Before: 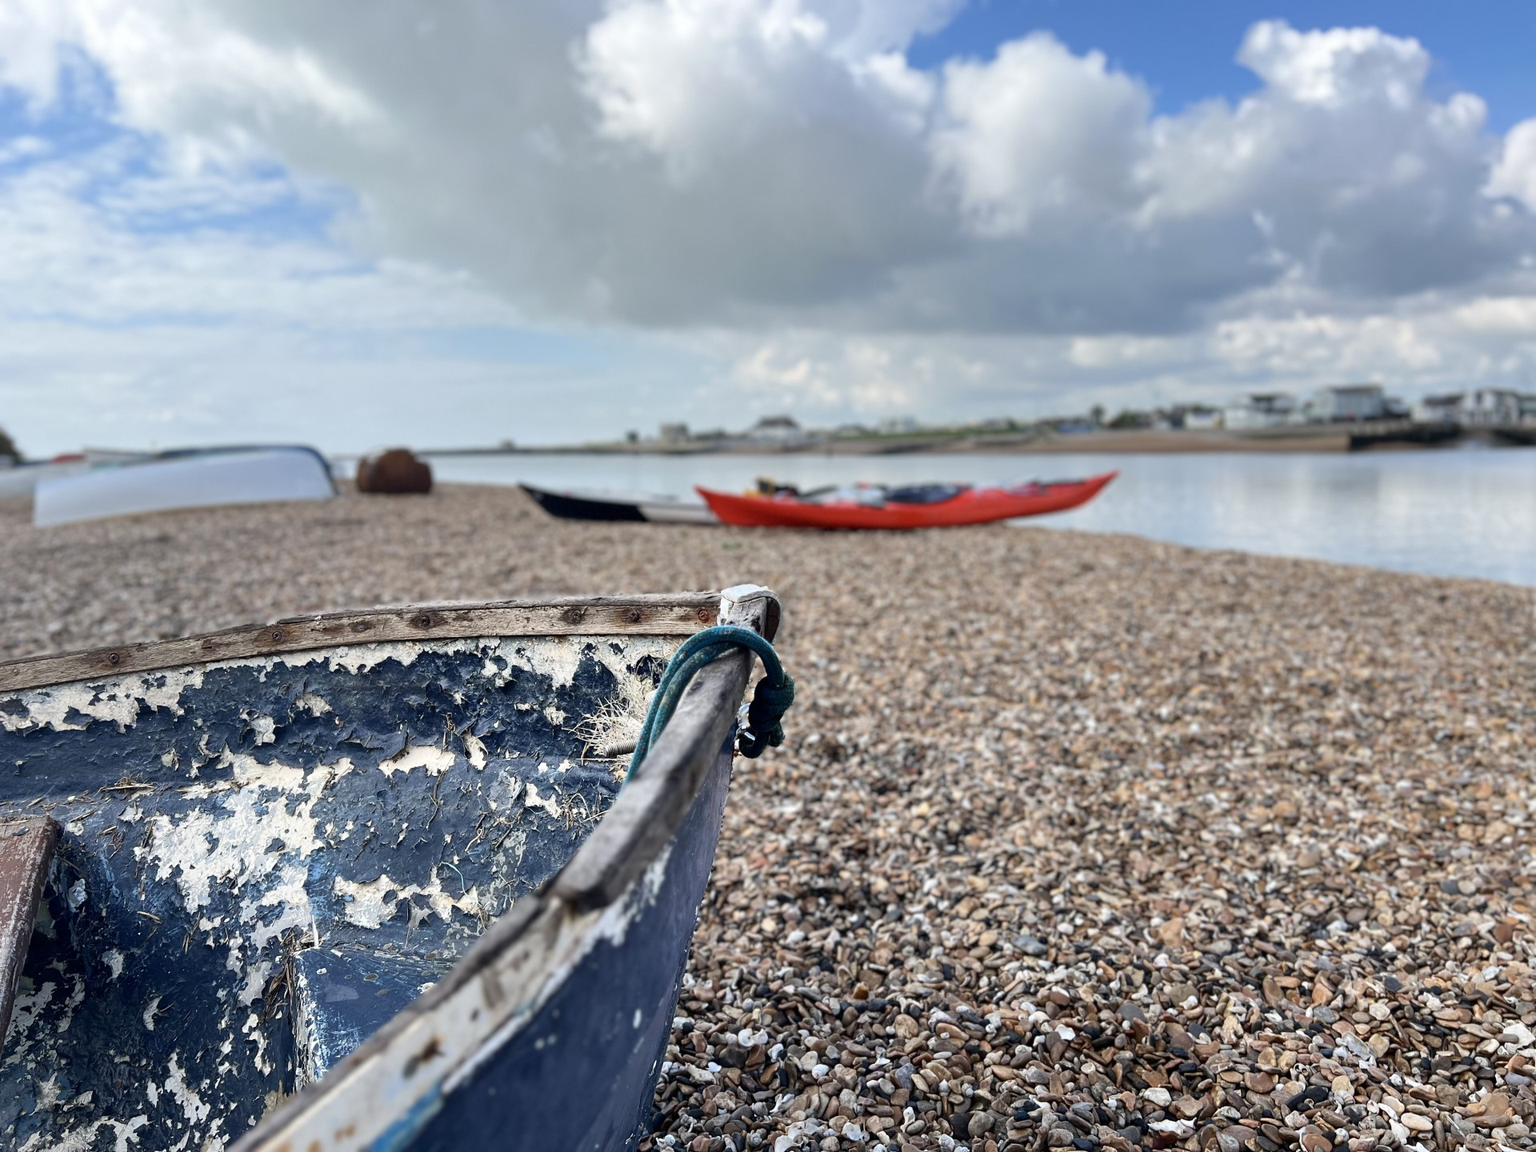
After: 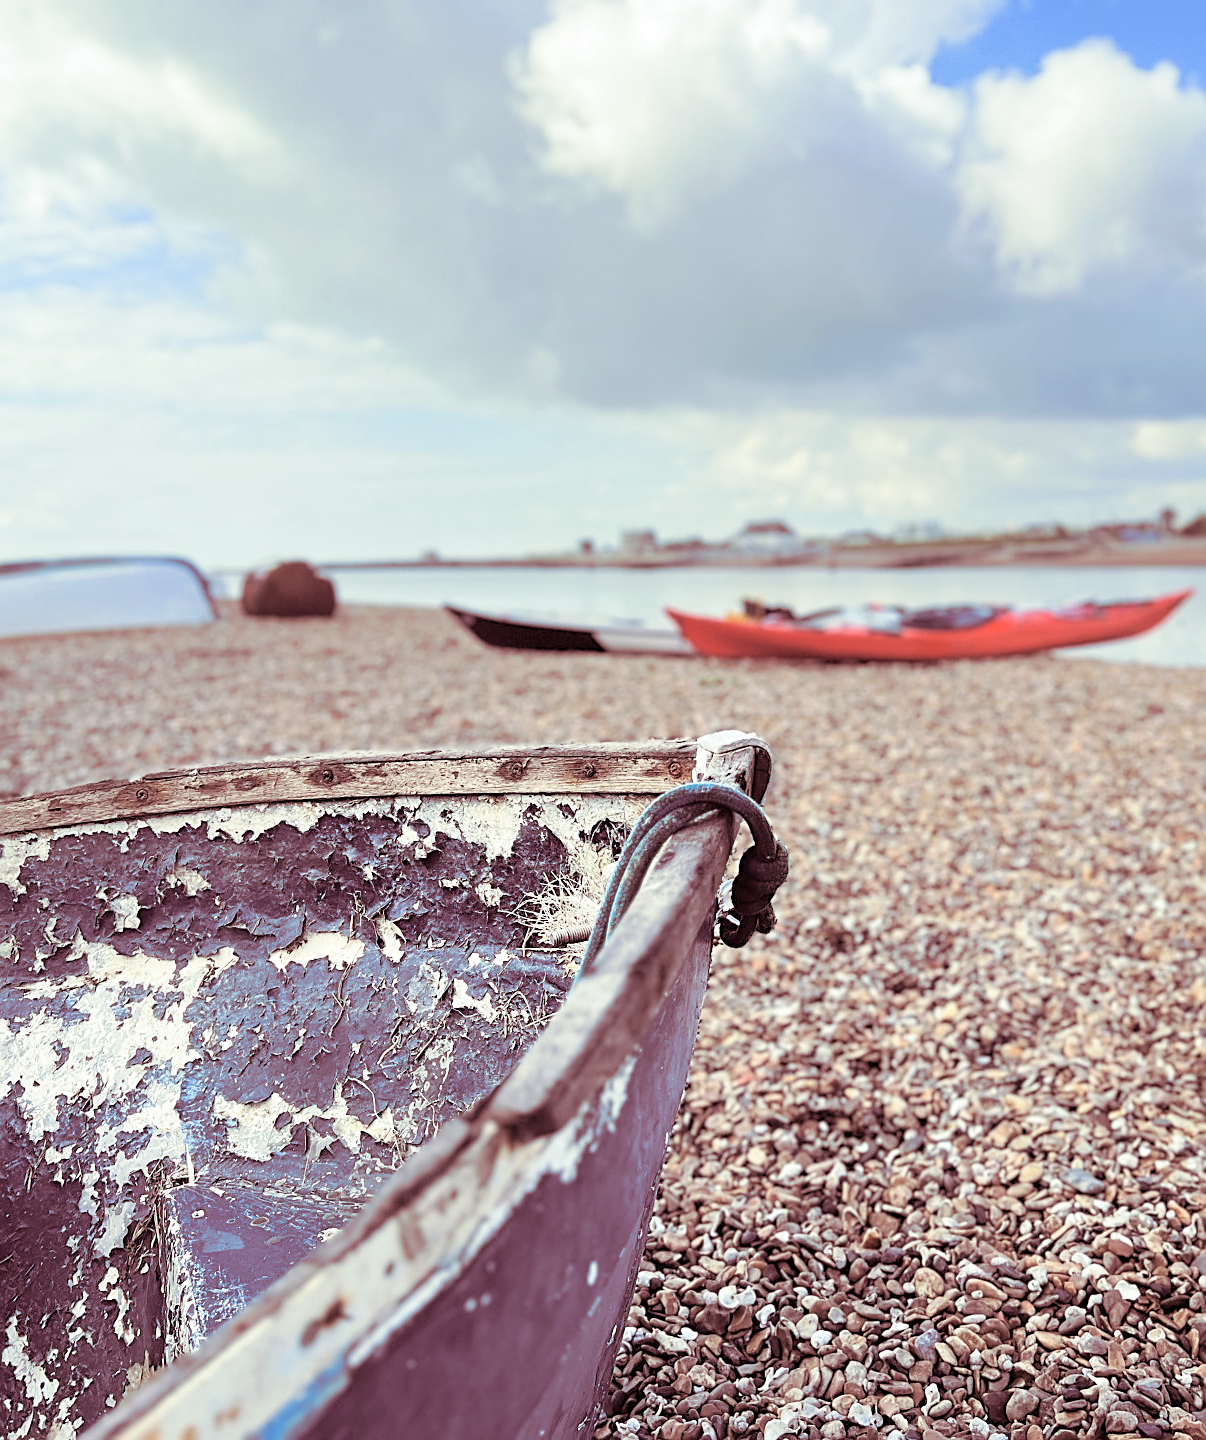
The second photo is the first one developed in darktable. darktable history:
crop: left 10.644%, right 26.528%
split-toning: compress 20%
sharpen: amount 0.6
contrast brightness saturation: contrast 0.1, brightness 0.3, saturation 0.14
